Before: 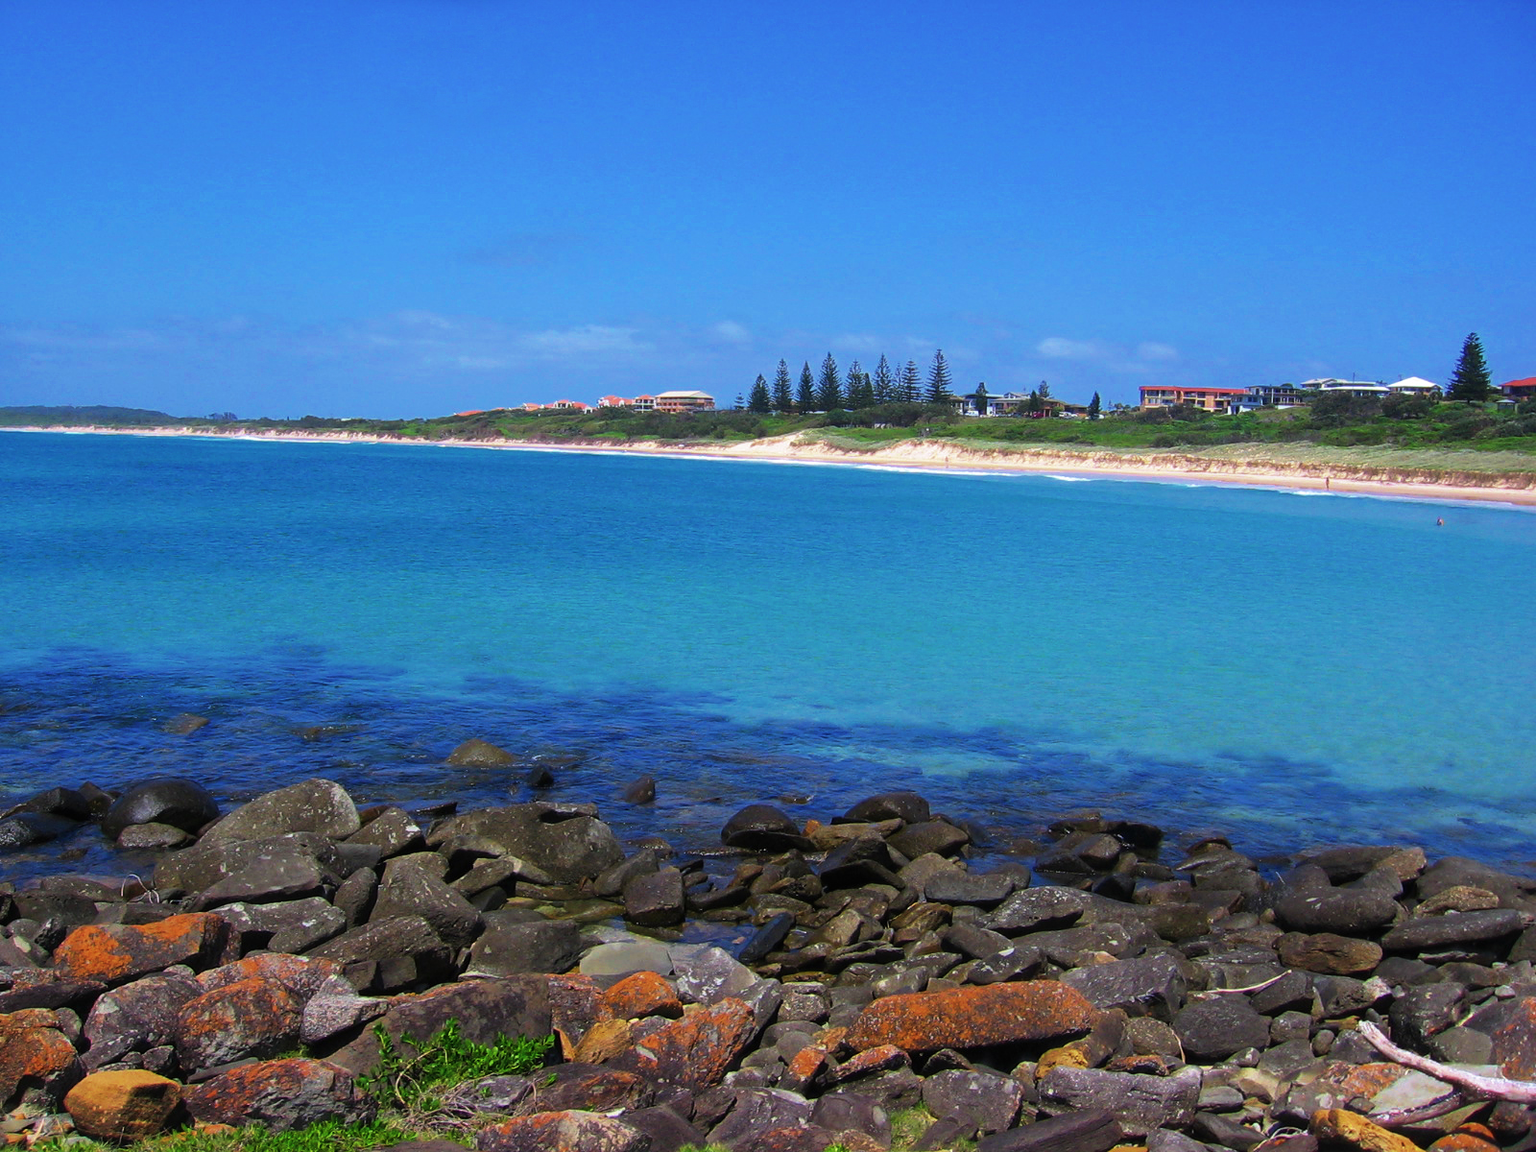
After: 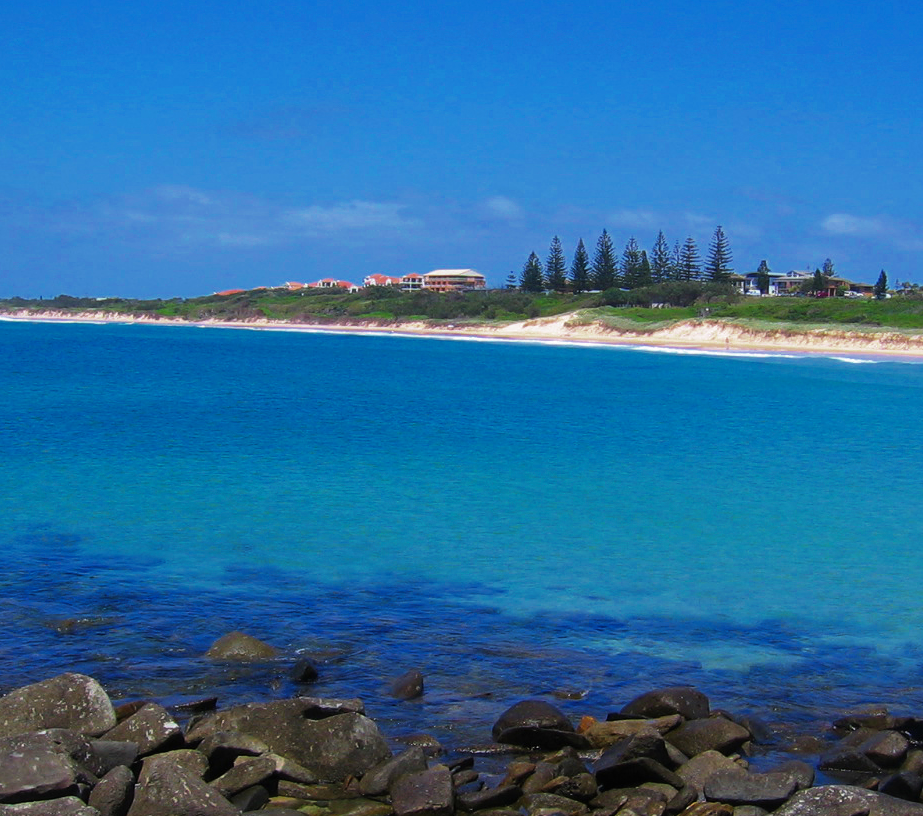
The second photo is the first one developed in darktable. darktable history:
crop: left 16.247%, top 11.52%, right 26.042%, bottom 20.458%
color zones: curves: ch0 [(0, 0.425) (0.143, 0.422) (0.286, 0.42) (0.429, 0.419) (0.571, 0.419) (0.714, 0.42) (0.857, 0.422) (1, 0.425)]
